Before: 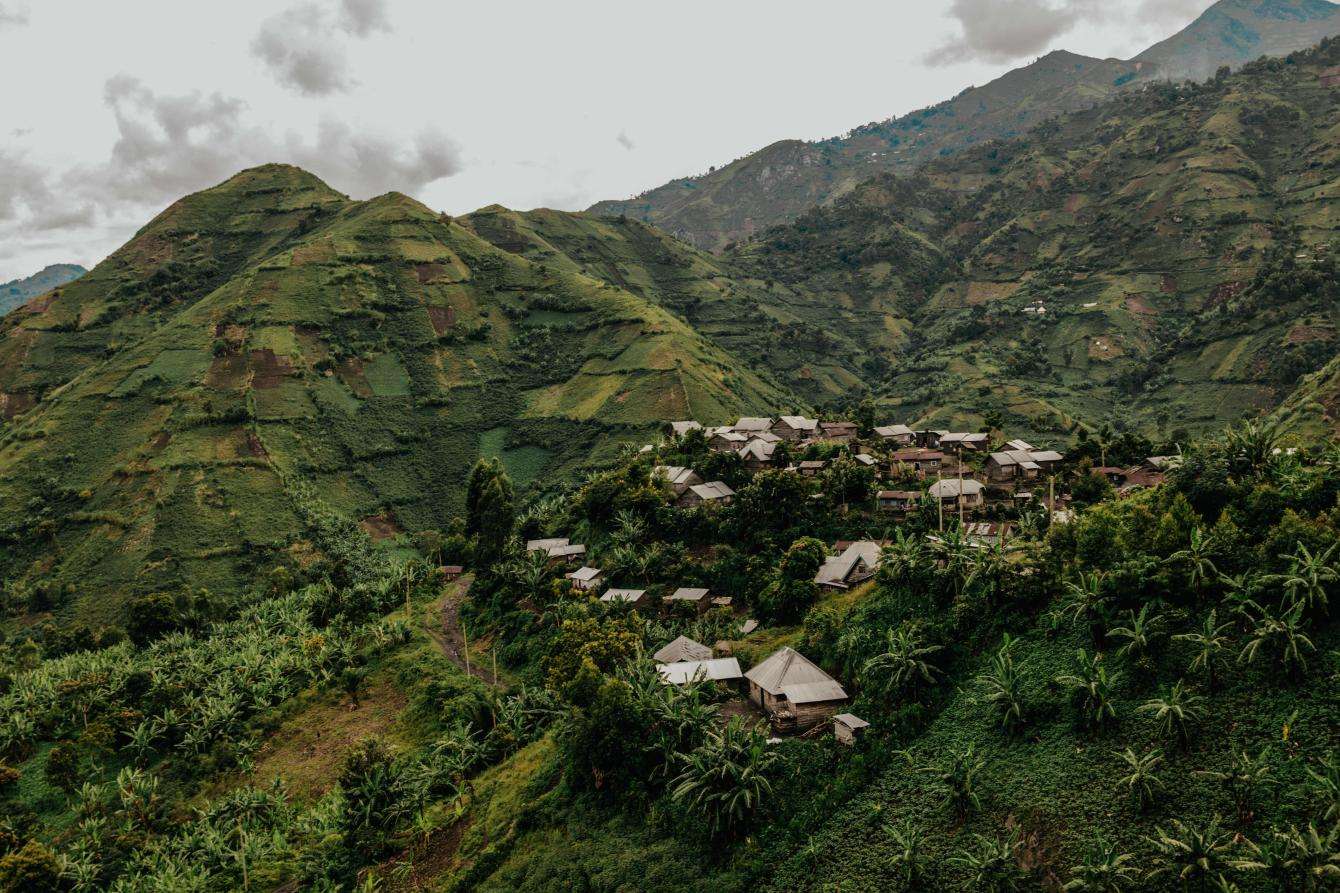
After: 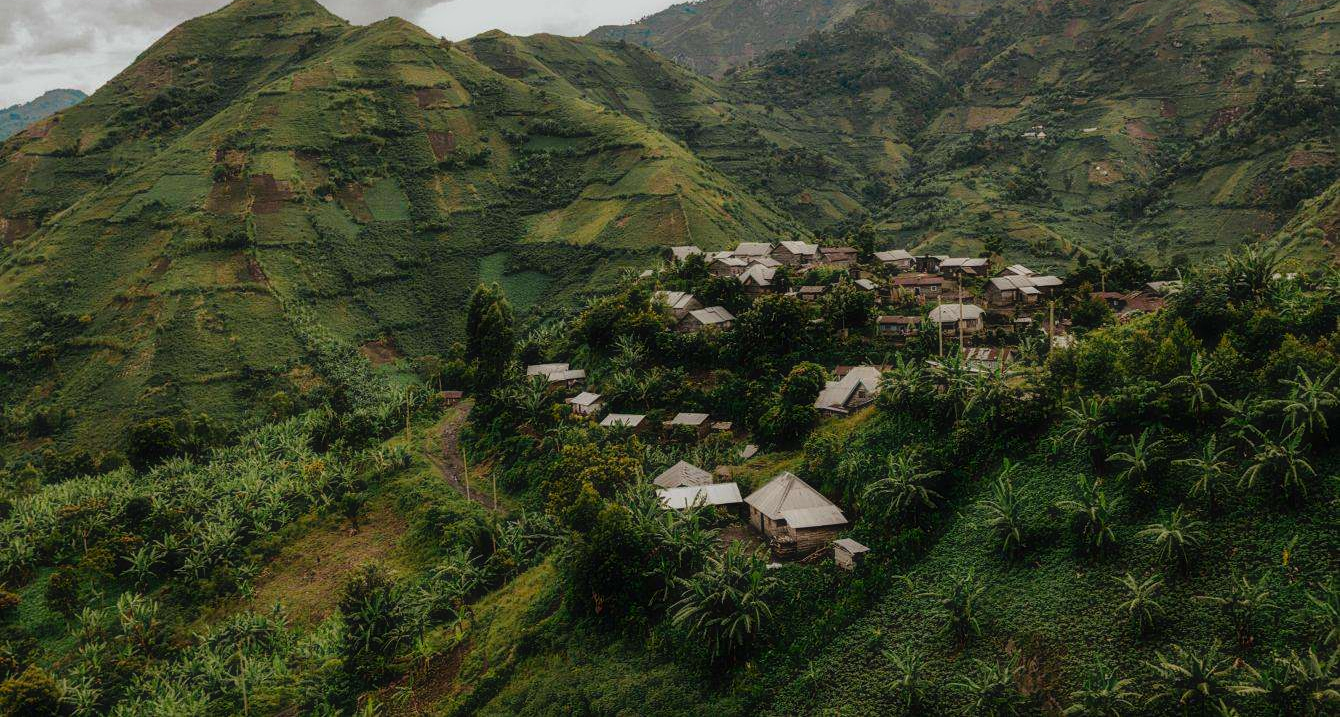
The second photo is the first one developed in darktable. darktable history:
contrast equalizer: y [[0.5, 0.5, 0.501, 0.63, 0.504, 0.5], [0.5 ×6], [0.5 ×6], [0 ×6], [0 ×6]], mix -0.996
crop and rotate: top 19.607%
